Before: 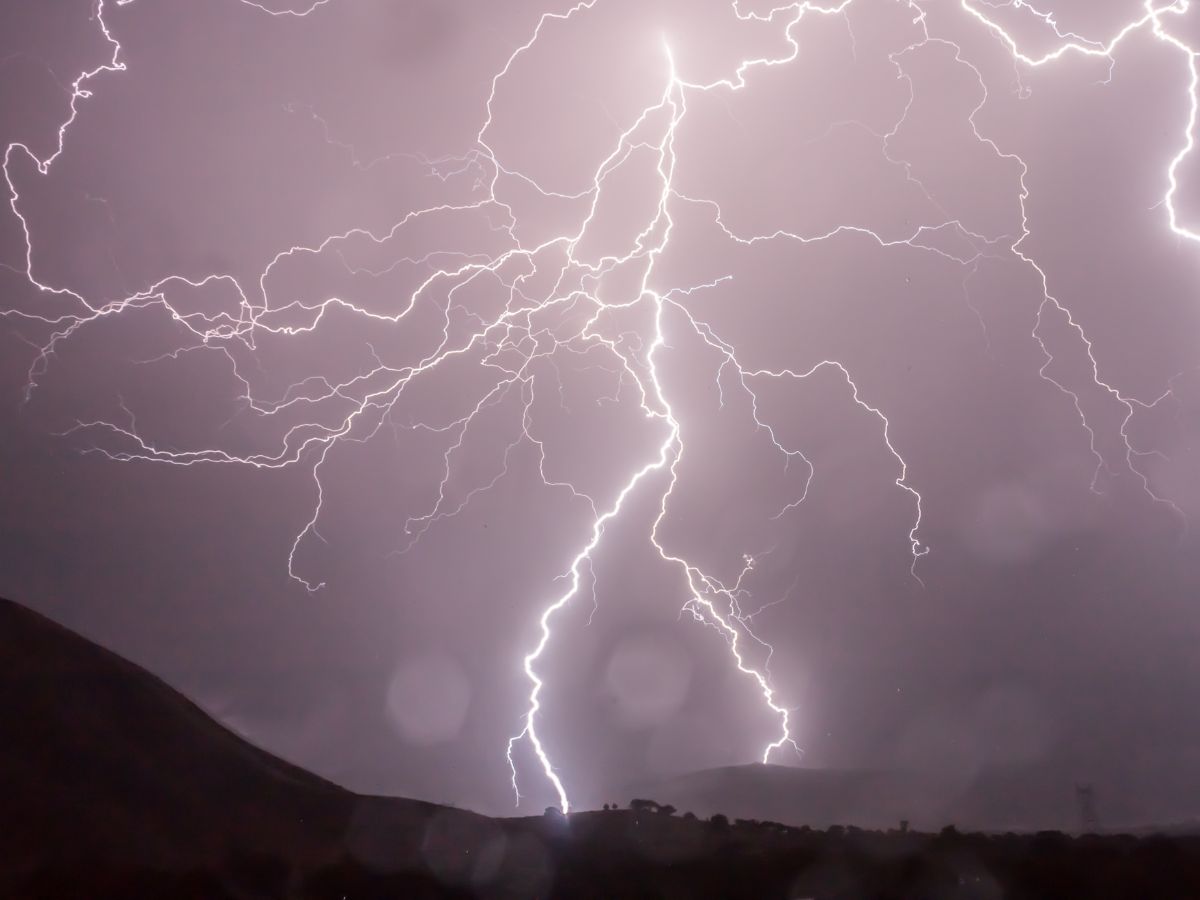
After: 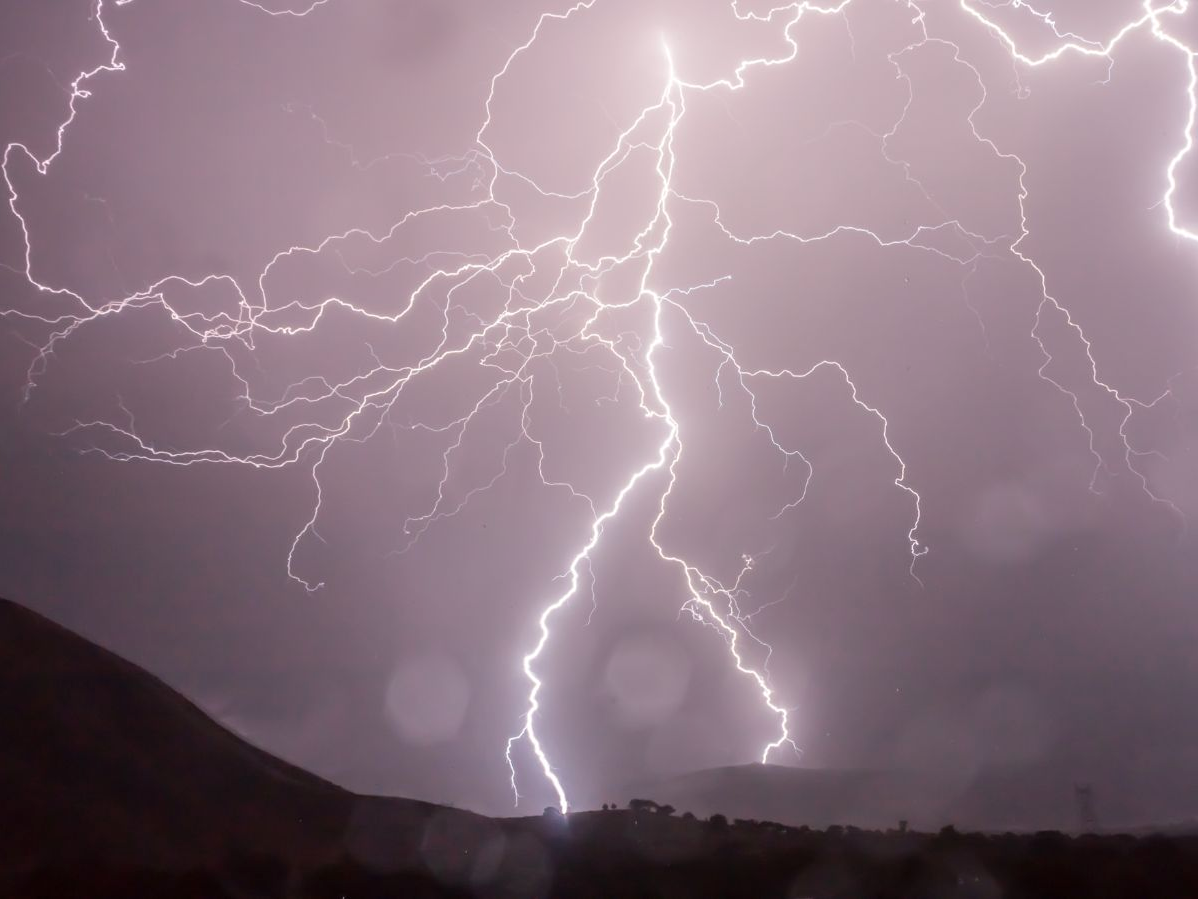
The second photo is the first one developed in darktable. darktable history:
crop and rotate: left 0.165%, bottom 0.007%
color balance rgb: perceptual saturation grading › global saturation 0.582%, perceptual brilliance grading › global brilliance 2.645%, perceptual brilliance grading › highlights -2.423%, perceptual brilliance grading › shadows 2.665%
